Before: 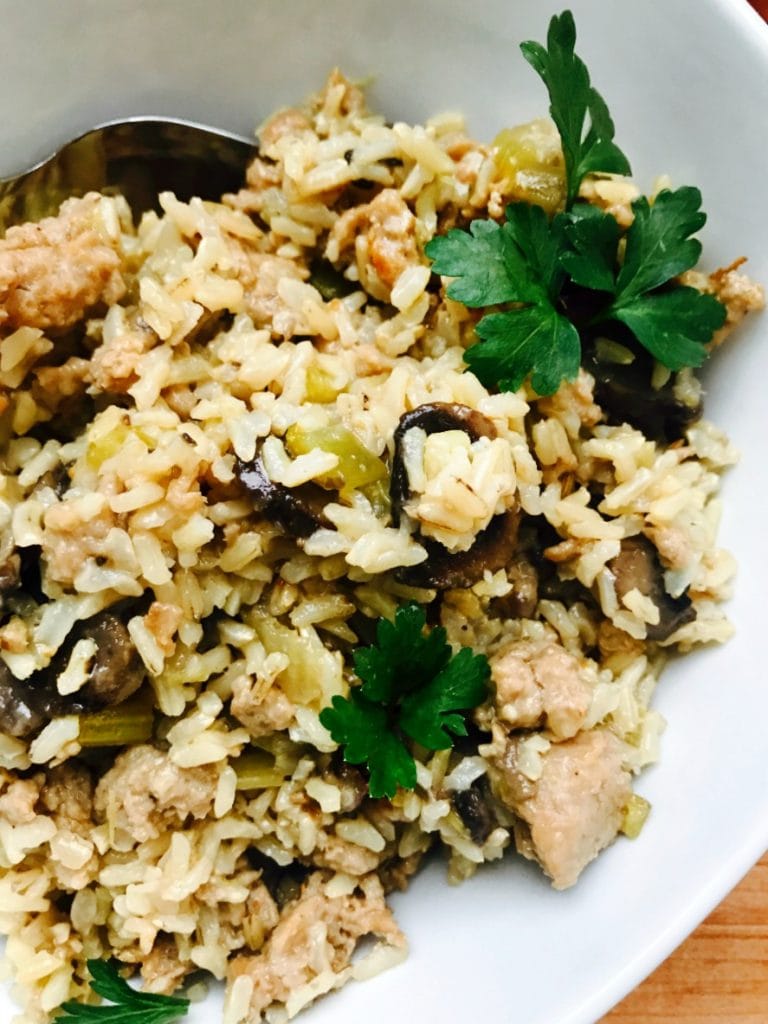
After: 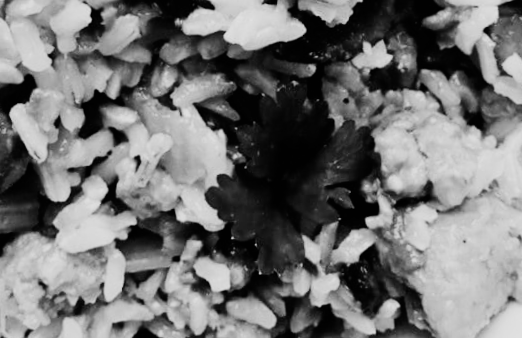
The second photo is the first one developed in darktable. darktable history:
monochrome: on, module defaults
crop: left 18.091%, top 51.13%, right 17.525%, bottom 16.85%
rotate and perspective: rotation -2.56°, automatic cropping off
exposure: compensate highlight preservation false
color correction: highlights a* -0.482, highlights b* 40, shadows a* 9.8, shadows b* -0.161
sigmoid: contrast 1.81, skew -0.21, preserve hue 0%, red attenuation 0.1, red rotation 0.035, green attenuation 0.1, green rotation -0.017, blue attenuation 0.15, blue rotation -0.052, base primaries Rec2020
white balance: red 0.988, blue 1.017
